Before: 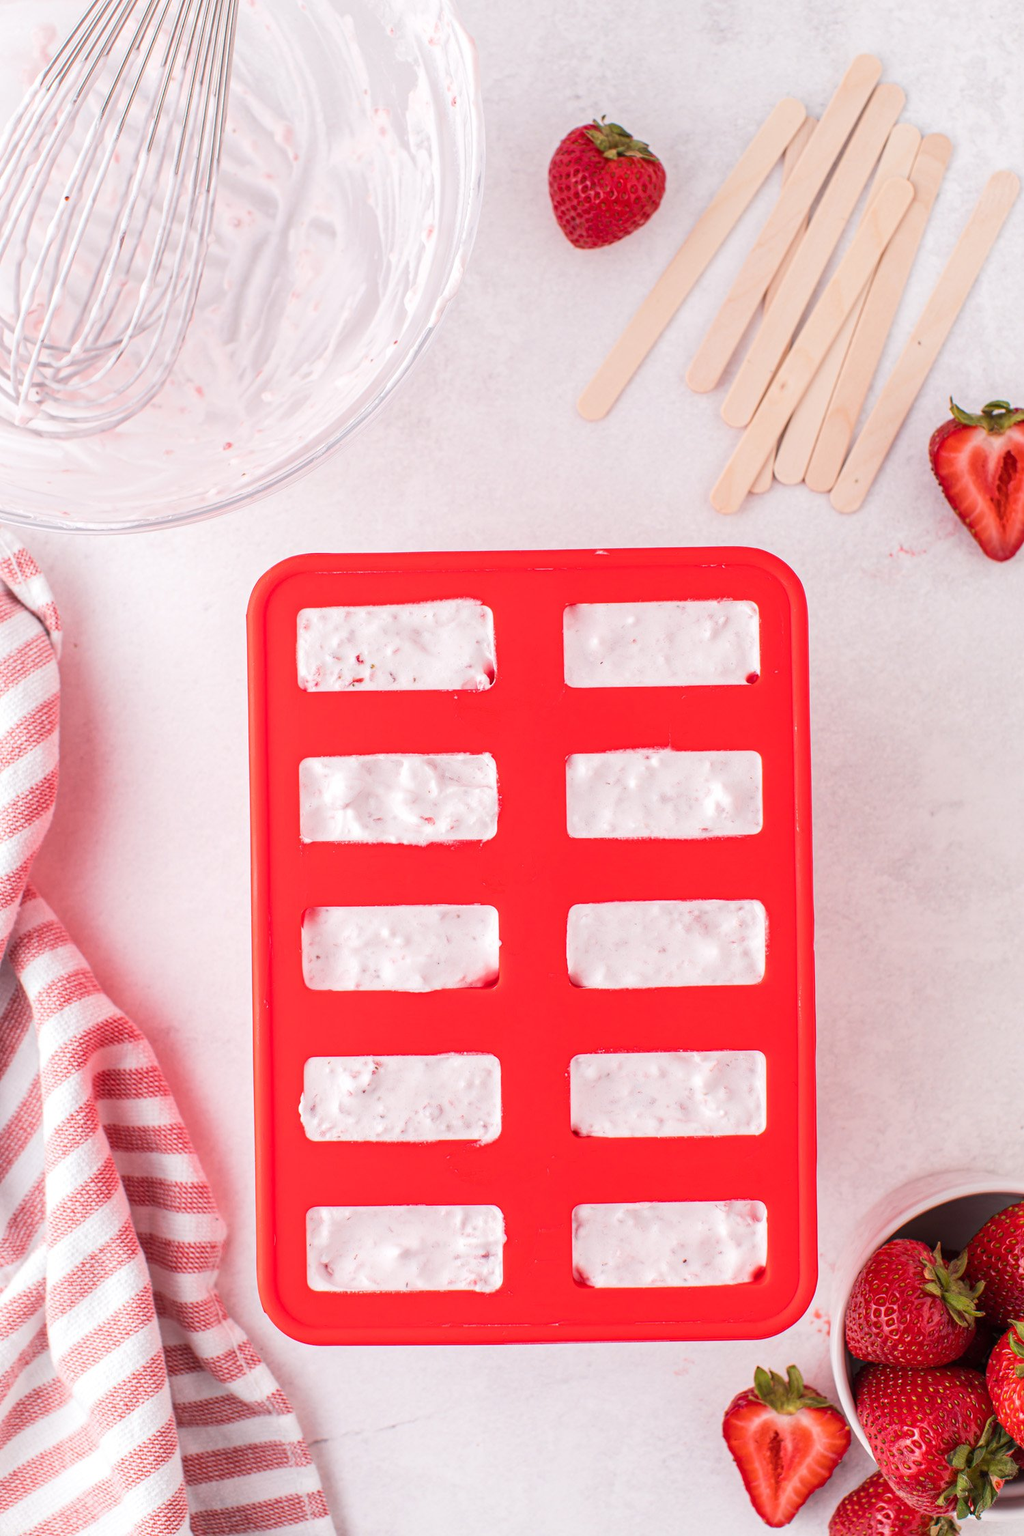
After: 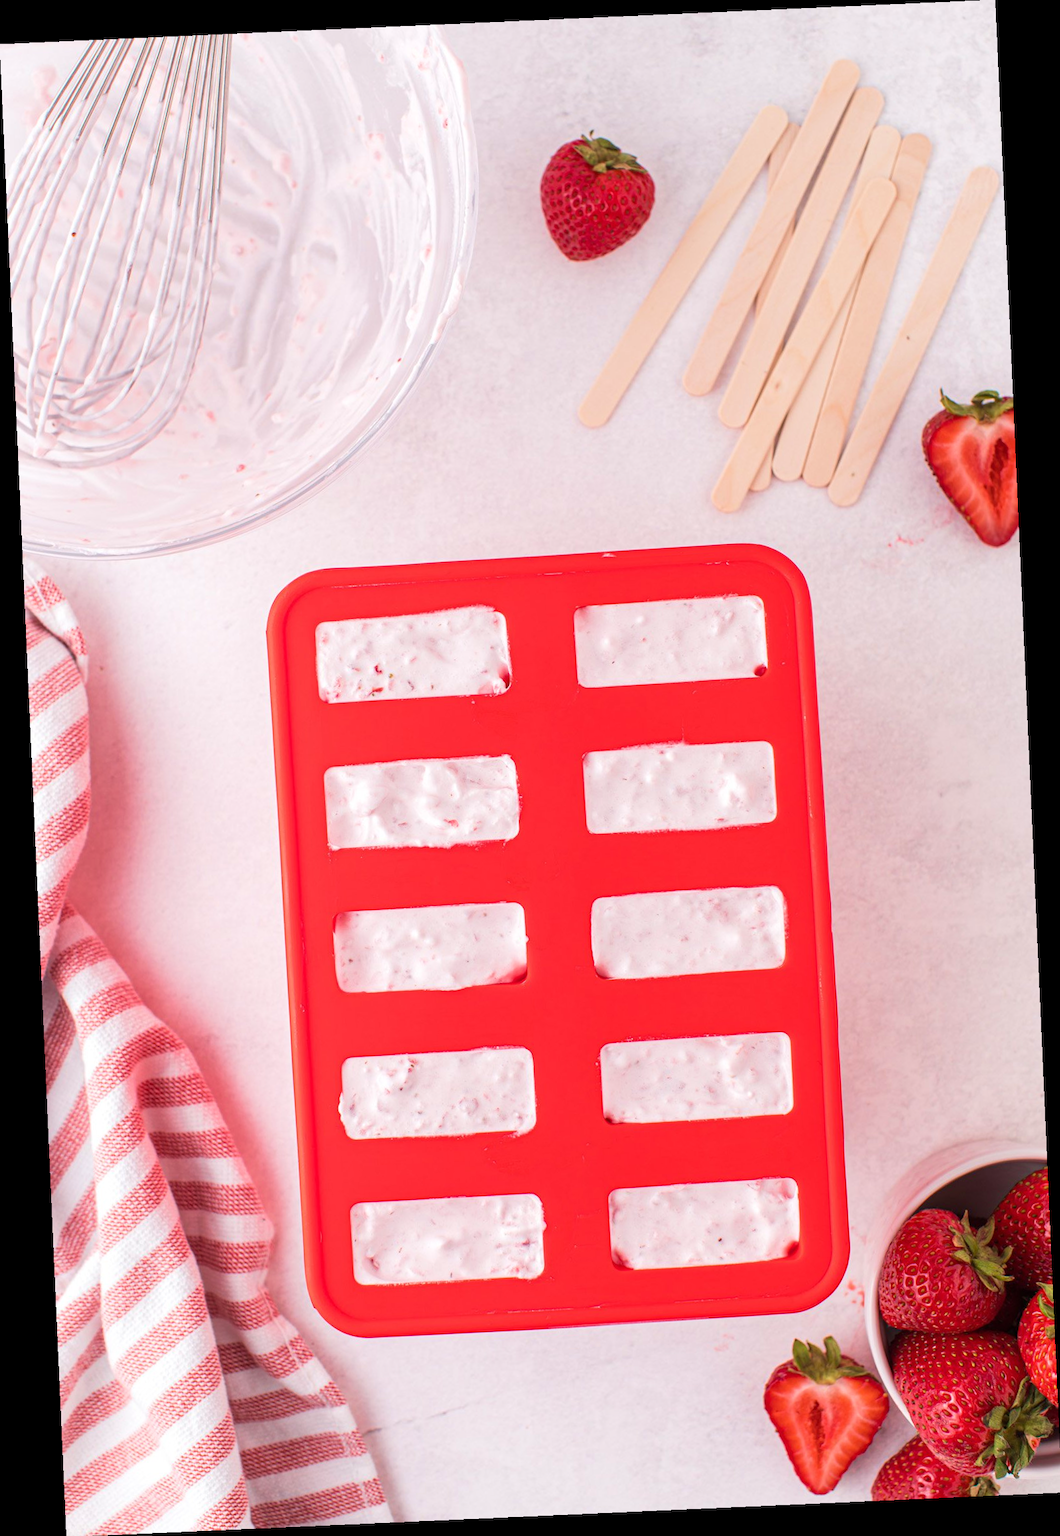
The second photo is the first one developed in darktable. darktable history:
rotate and perspective: rotation -2.56°, automatic cropping off
velvia: on, module defaults
